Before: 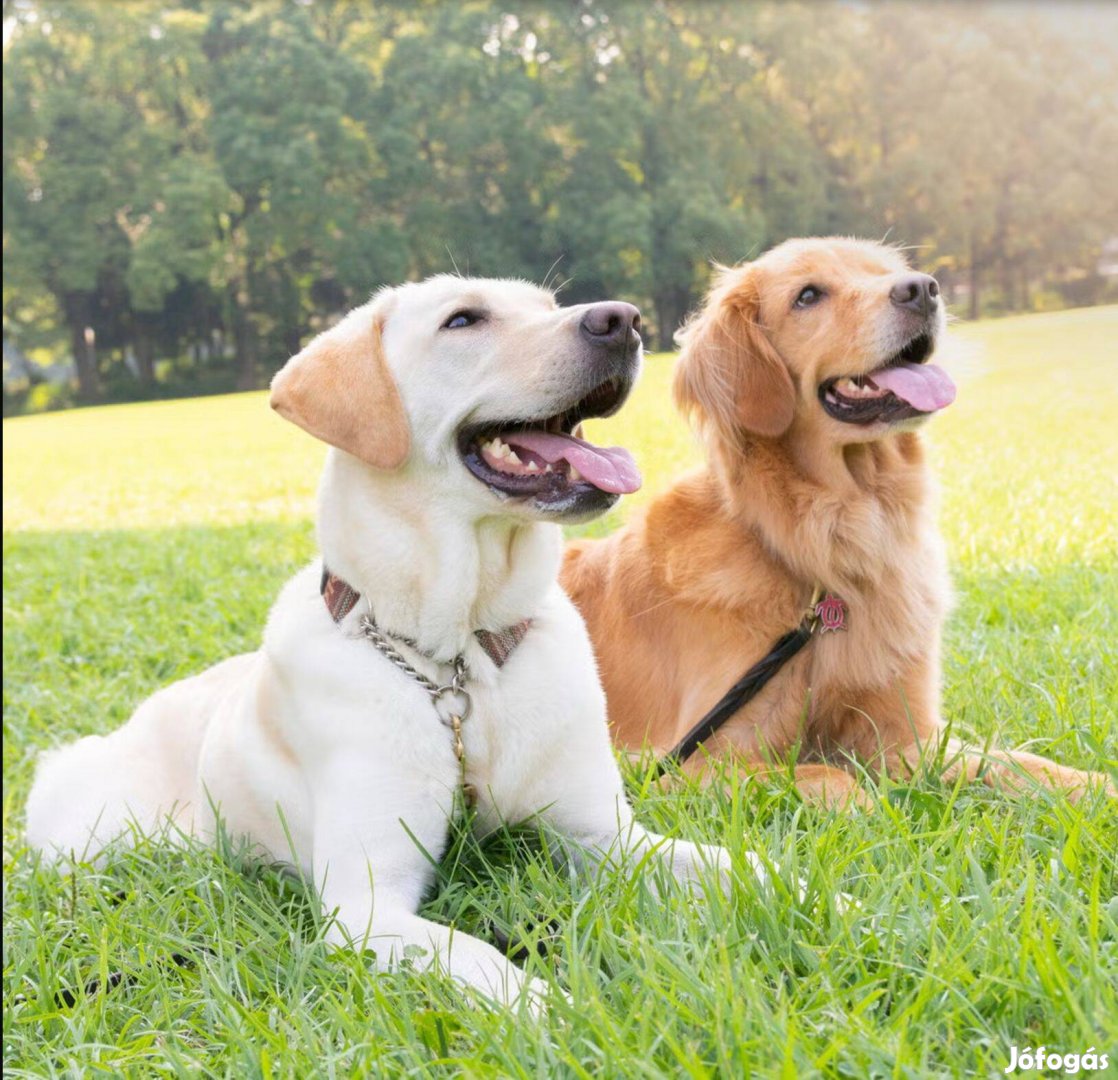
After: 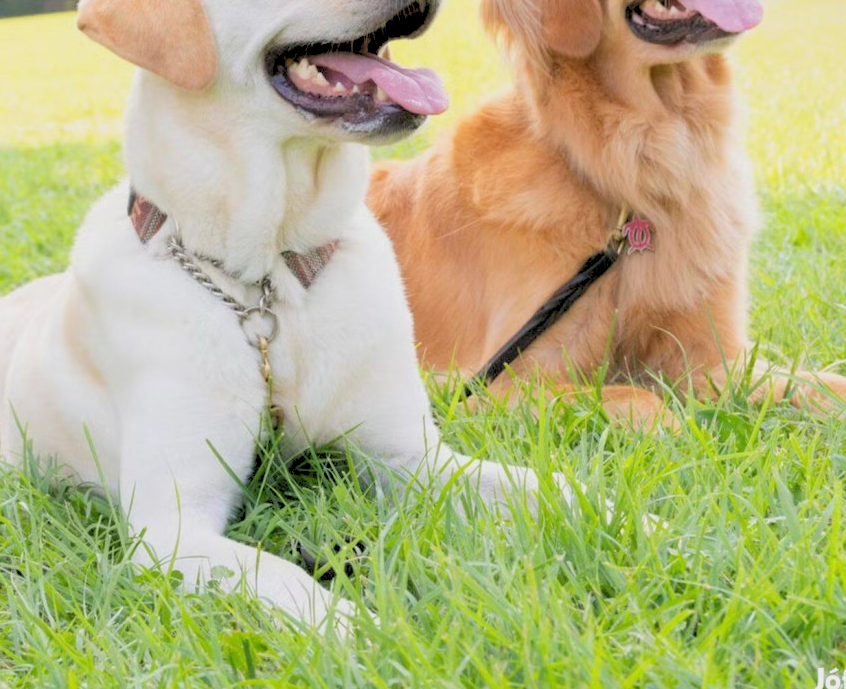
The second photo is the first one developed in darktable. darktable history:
crop and rotate: left 17.299%, top 35.115%, right 7.015%, bottom 1.024%
rgb levels: preserve colors sum RGB, levels [[0.038, 0.433, 0.934], [0, 0.5, 1], [0, 0.5, 1]]
